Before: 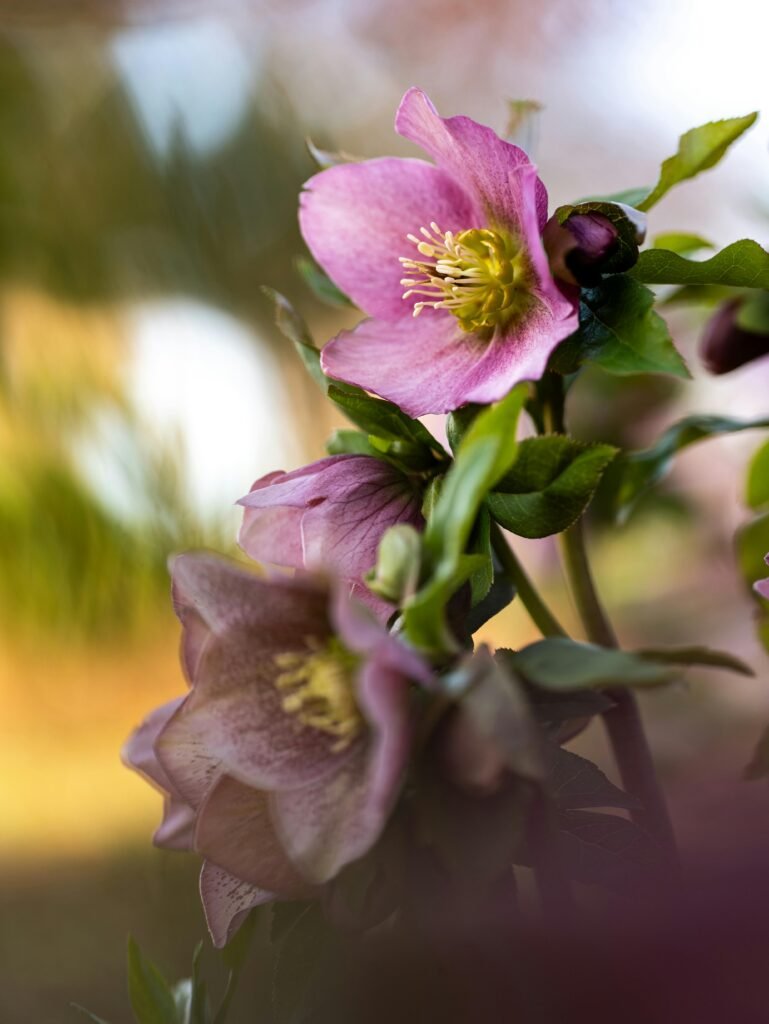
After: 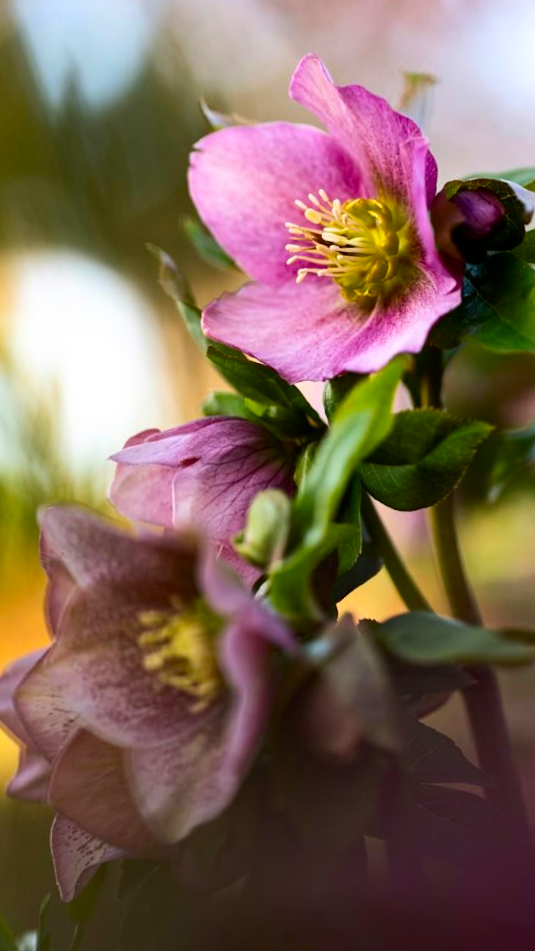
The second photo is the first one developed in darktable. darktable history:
crop and rotate: angle -3.3°, left 14.221%, top 0.038%, right 10.887%, bottom 0.036%
color correction: highlights b* -0.012
contrast brightness saturation: contrast 0.163, saturation 0.312
